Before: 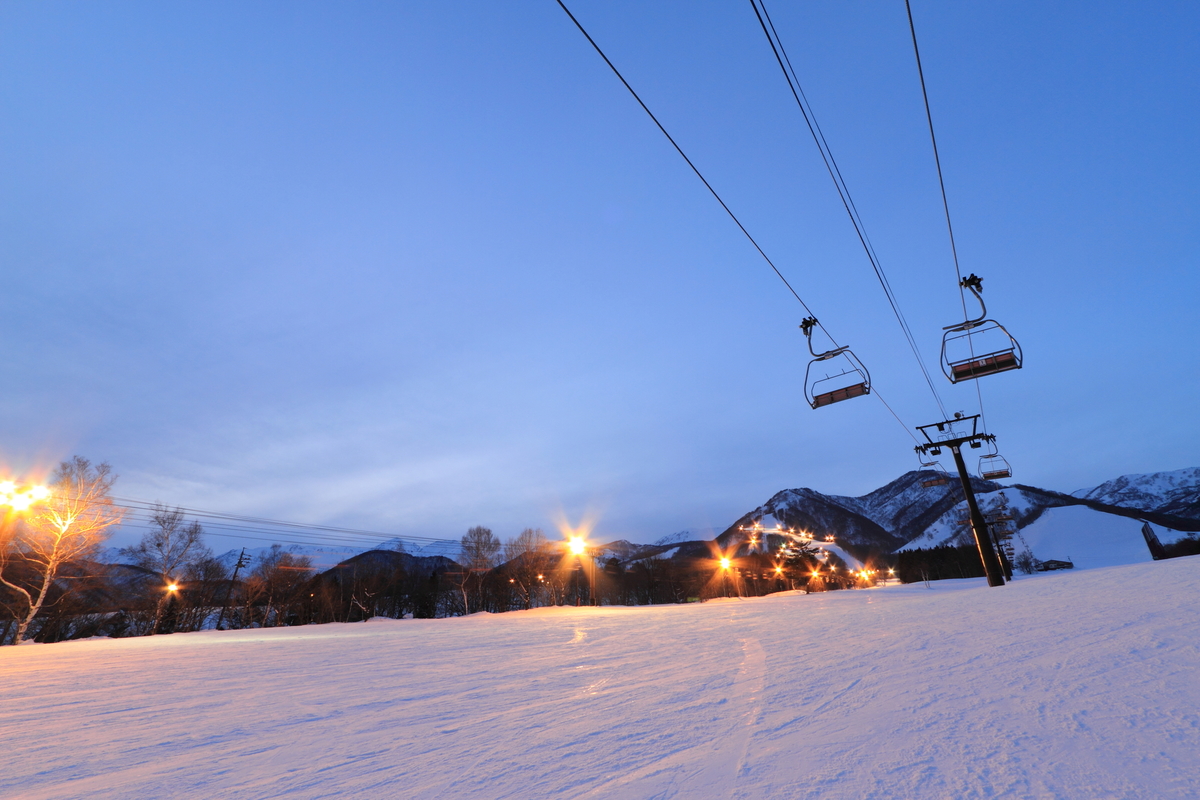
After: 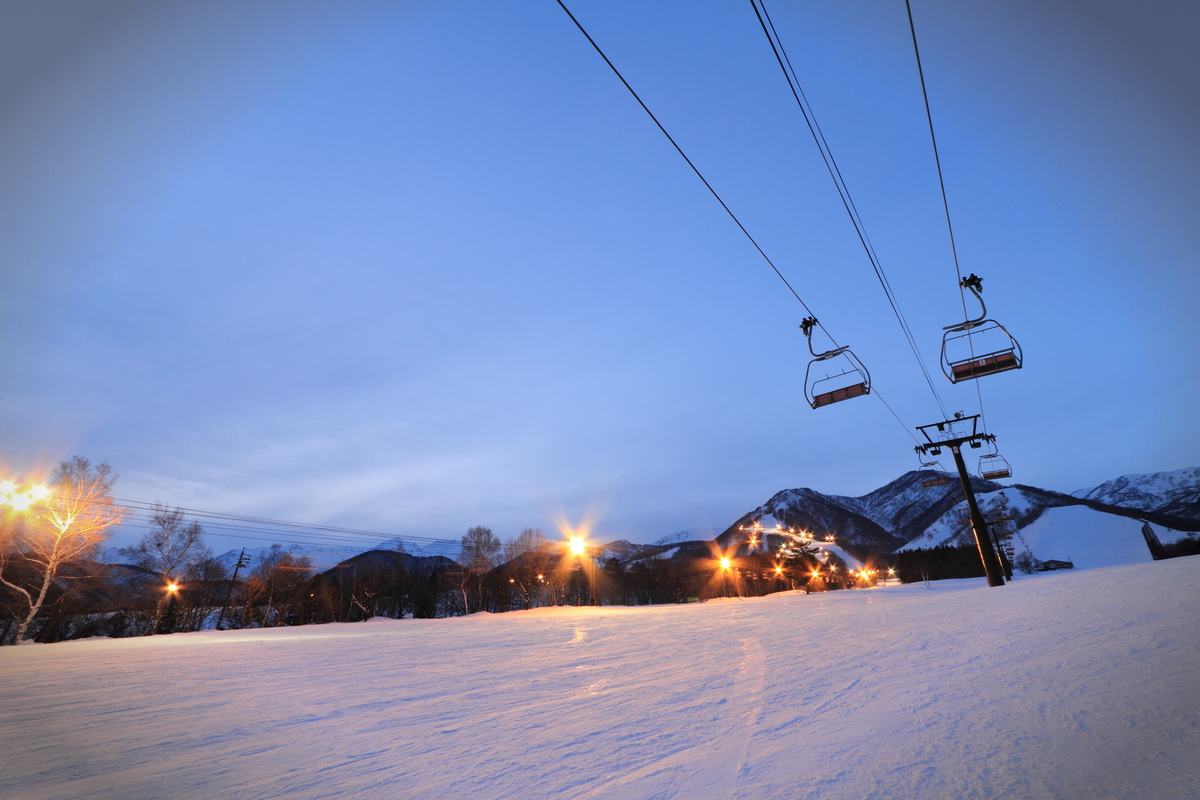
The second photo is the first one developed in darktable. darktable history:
vignetting: fall-off start 90.41%, fall-off radius 39.27%, brightness -0.575, width/height ratio 1.225, shape 1.3
